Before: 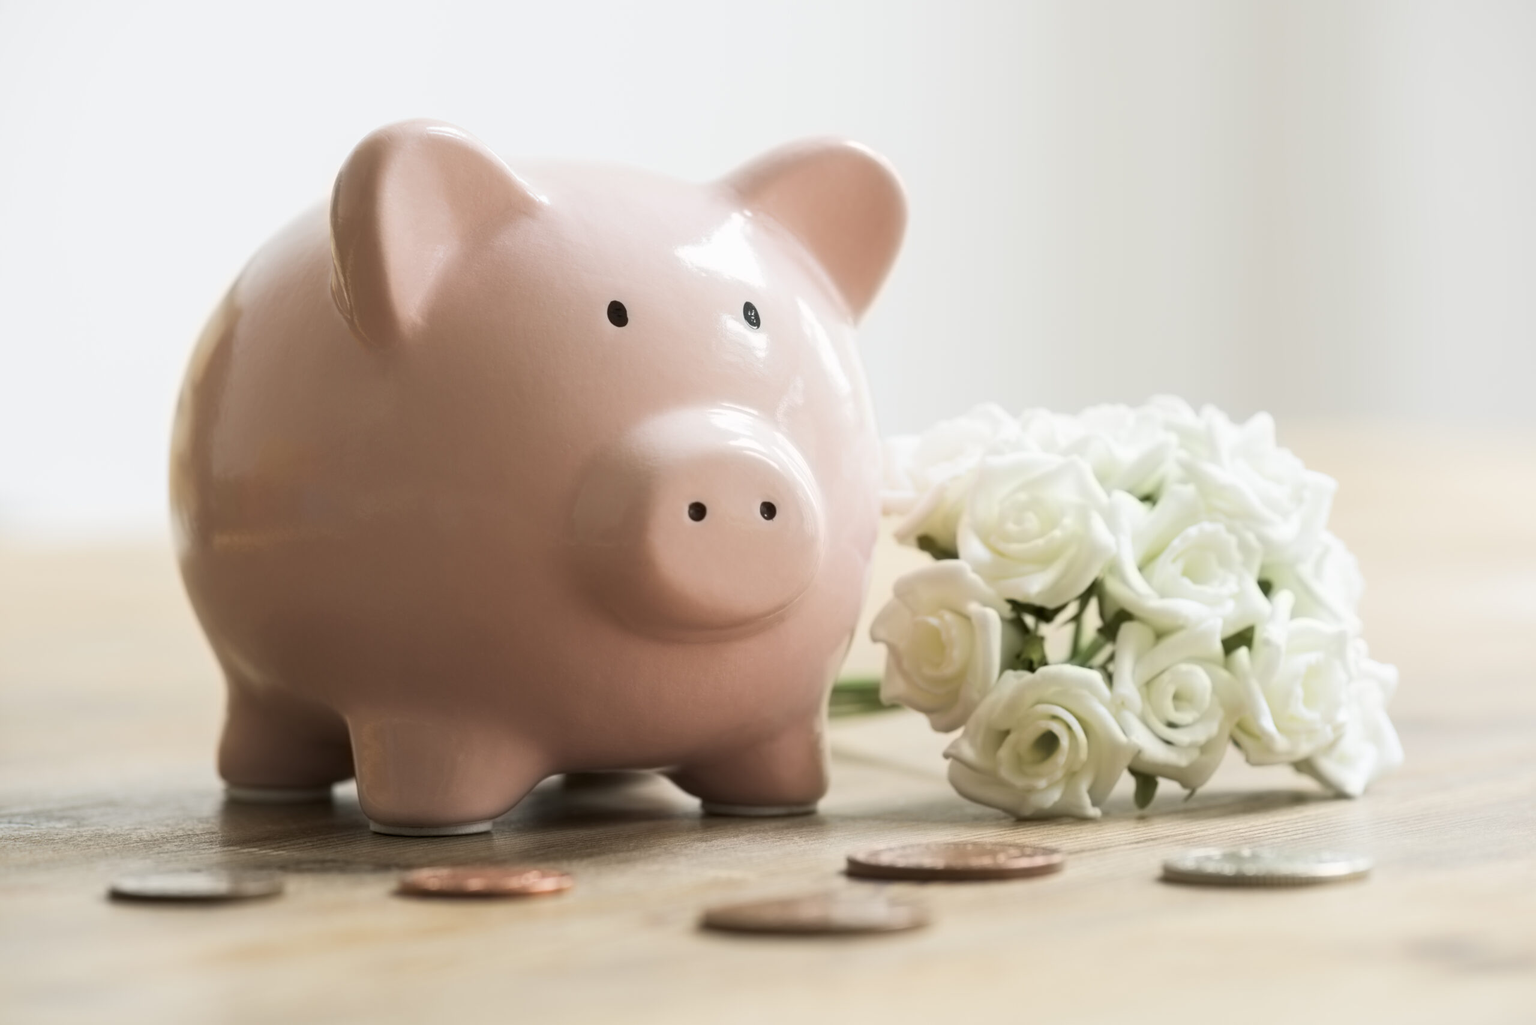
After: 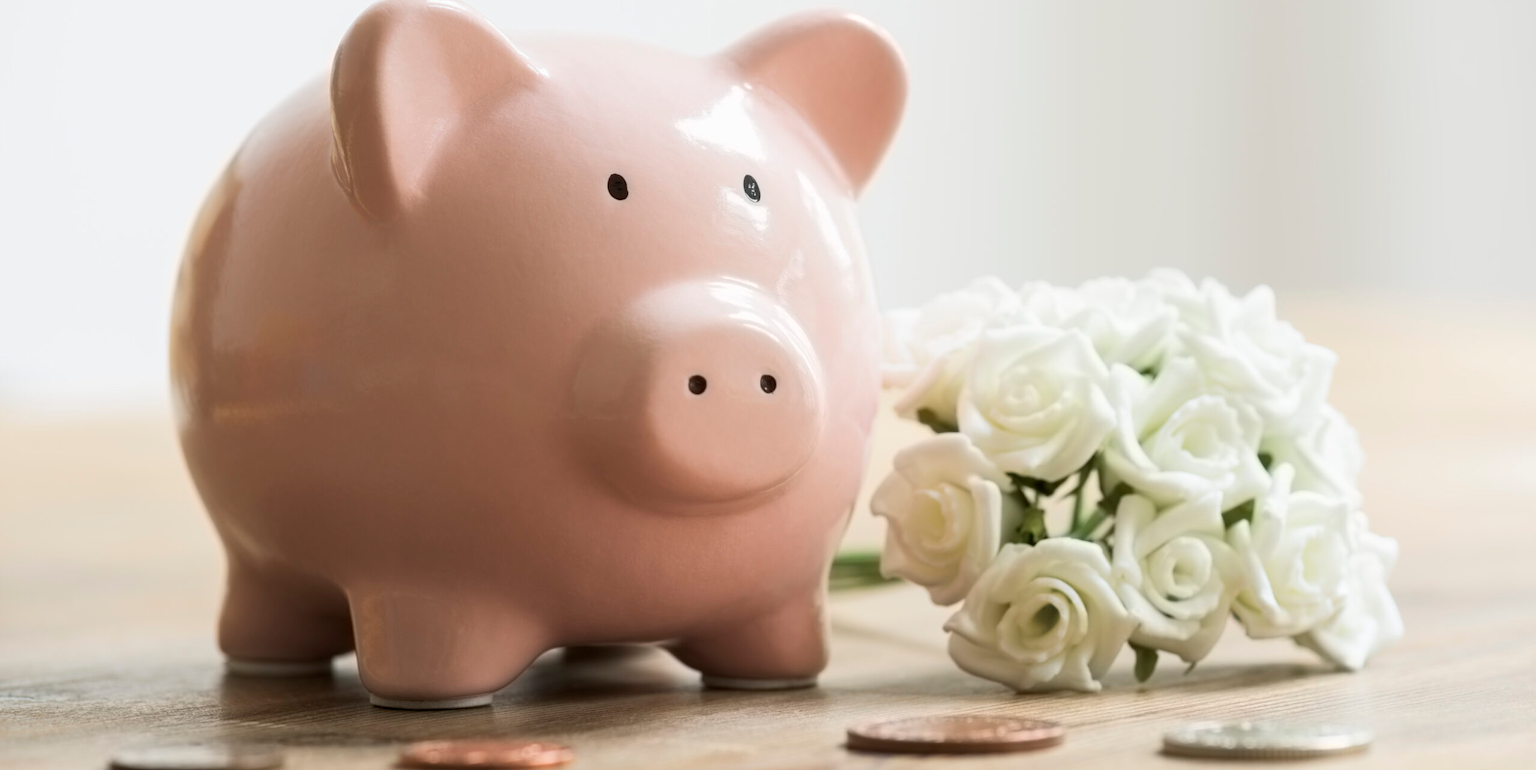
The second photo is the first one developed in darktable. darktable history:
crop and rotate: top 12.427%, bottom 12.388%
